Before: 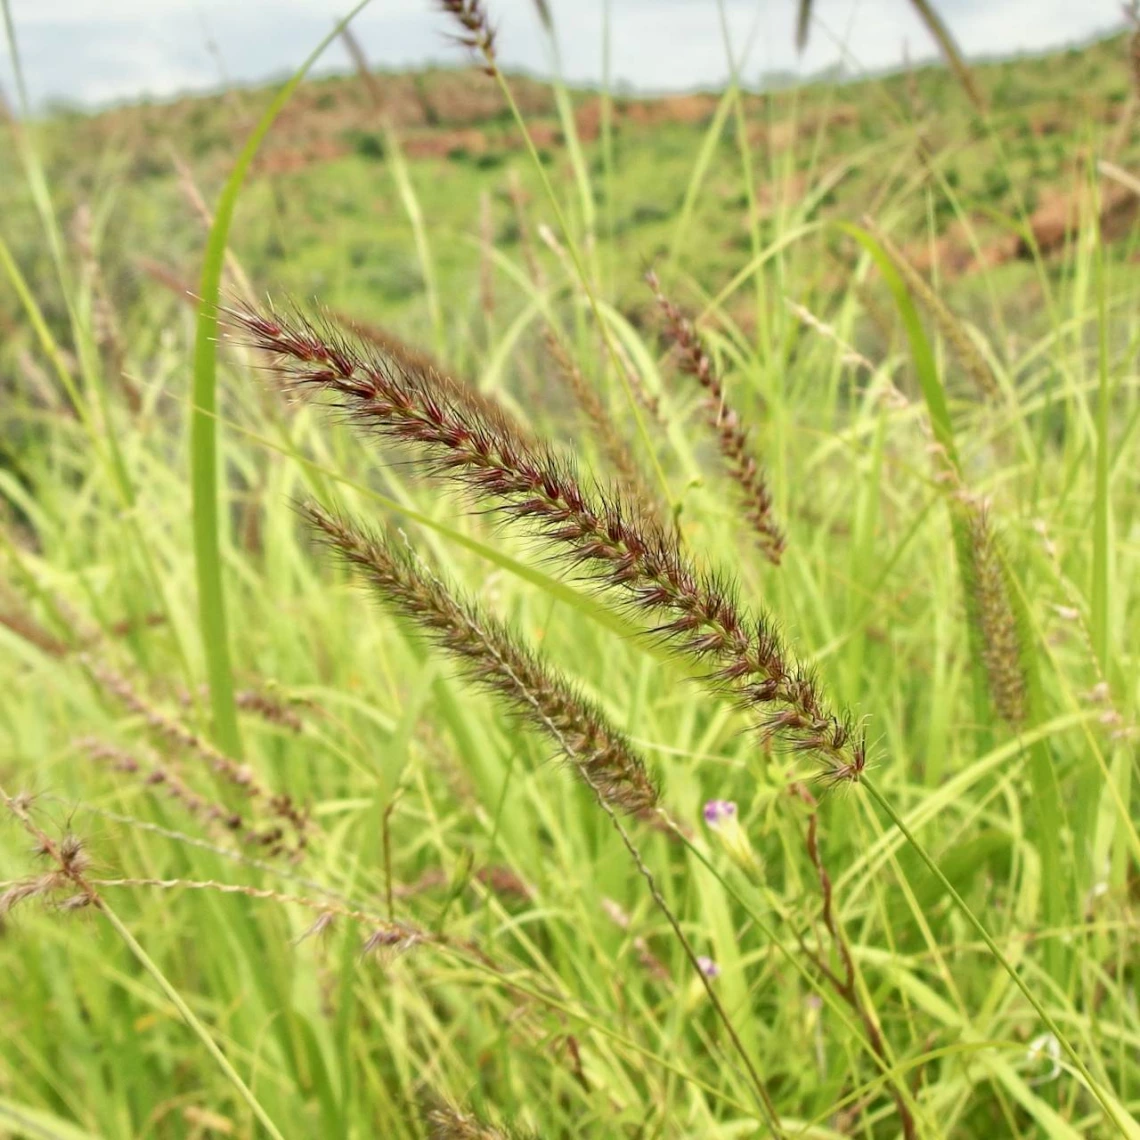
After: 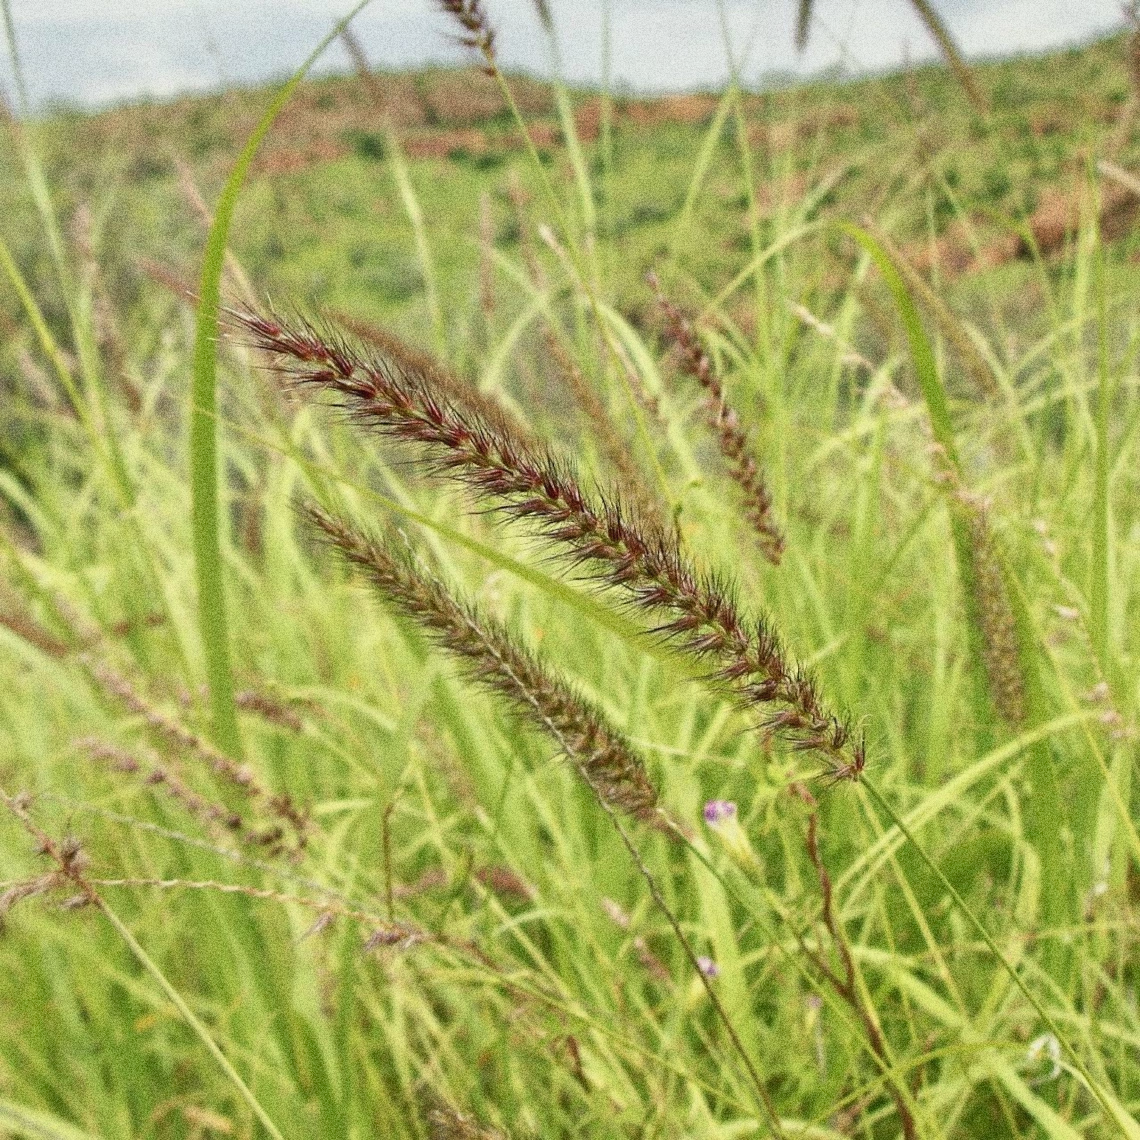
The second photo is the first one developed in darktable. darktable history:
contrast brightness saturation: contrast -0.08, brightness -0.04, saturation -0.11
grain: coarseness 10.62 ISO, strength 55.56%
